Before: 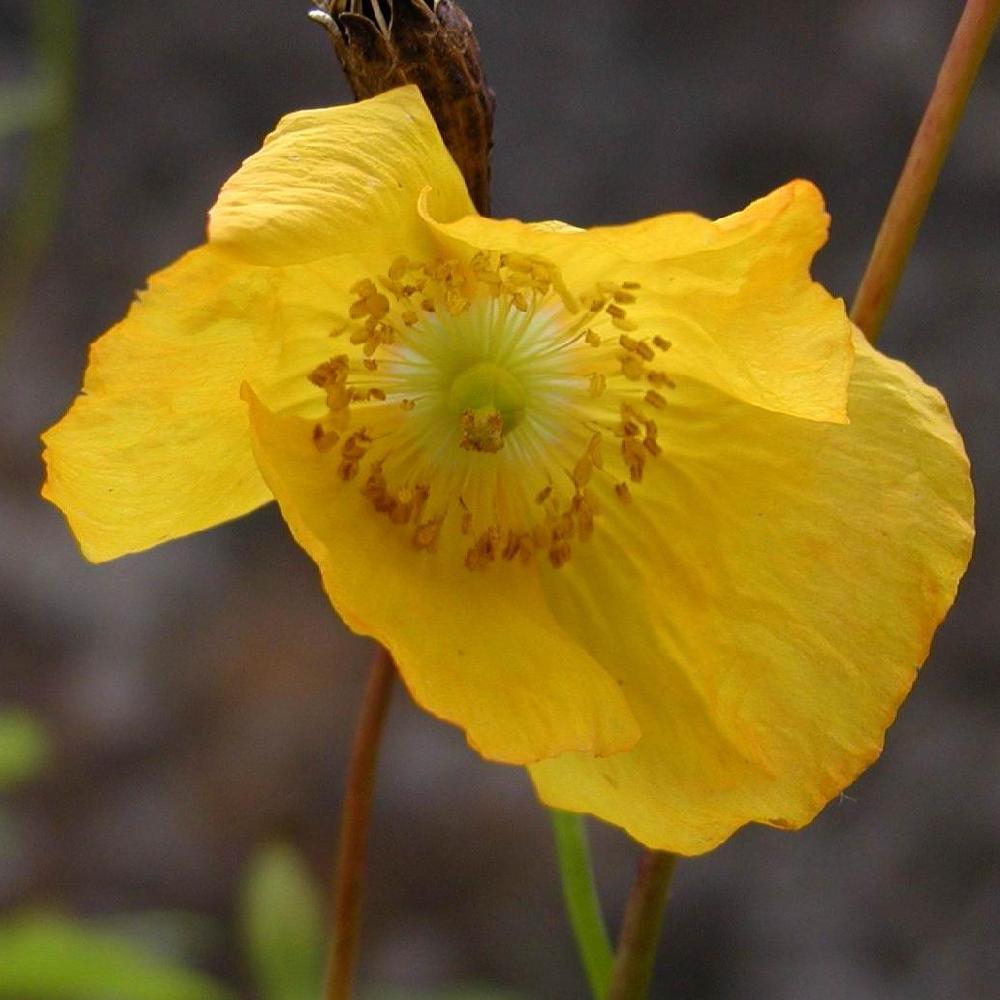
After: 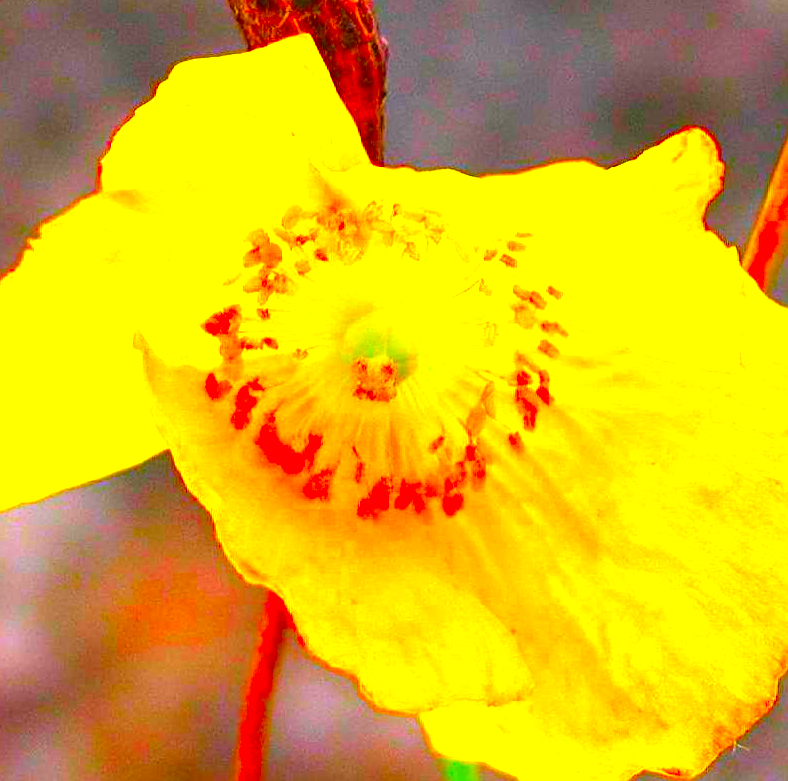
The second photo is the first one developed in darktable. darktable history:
exposure: black level correction 0, exposure 1.975 EV, compensate exposure bias true, compensate highlight preservation false
color correction: saturation 3
sharpen: on, module defaults
crop and rotate: left 10.77%, top 5.1%, right 10.41%, bottom 16.76%
